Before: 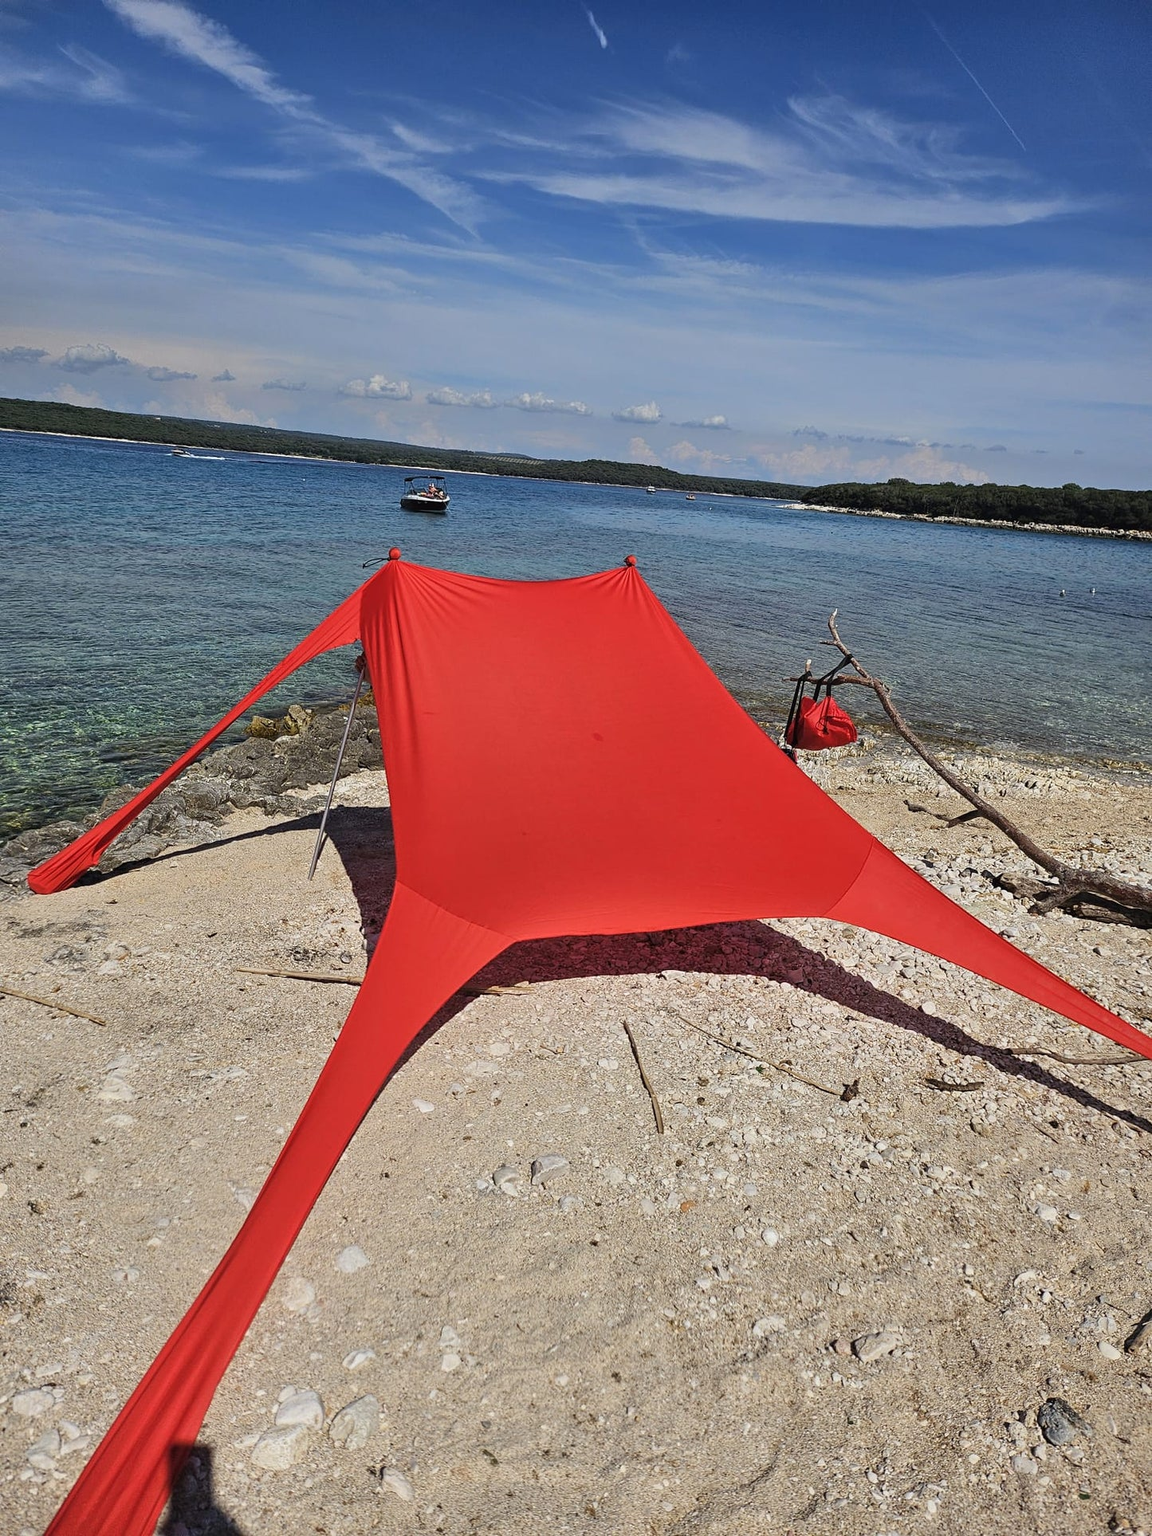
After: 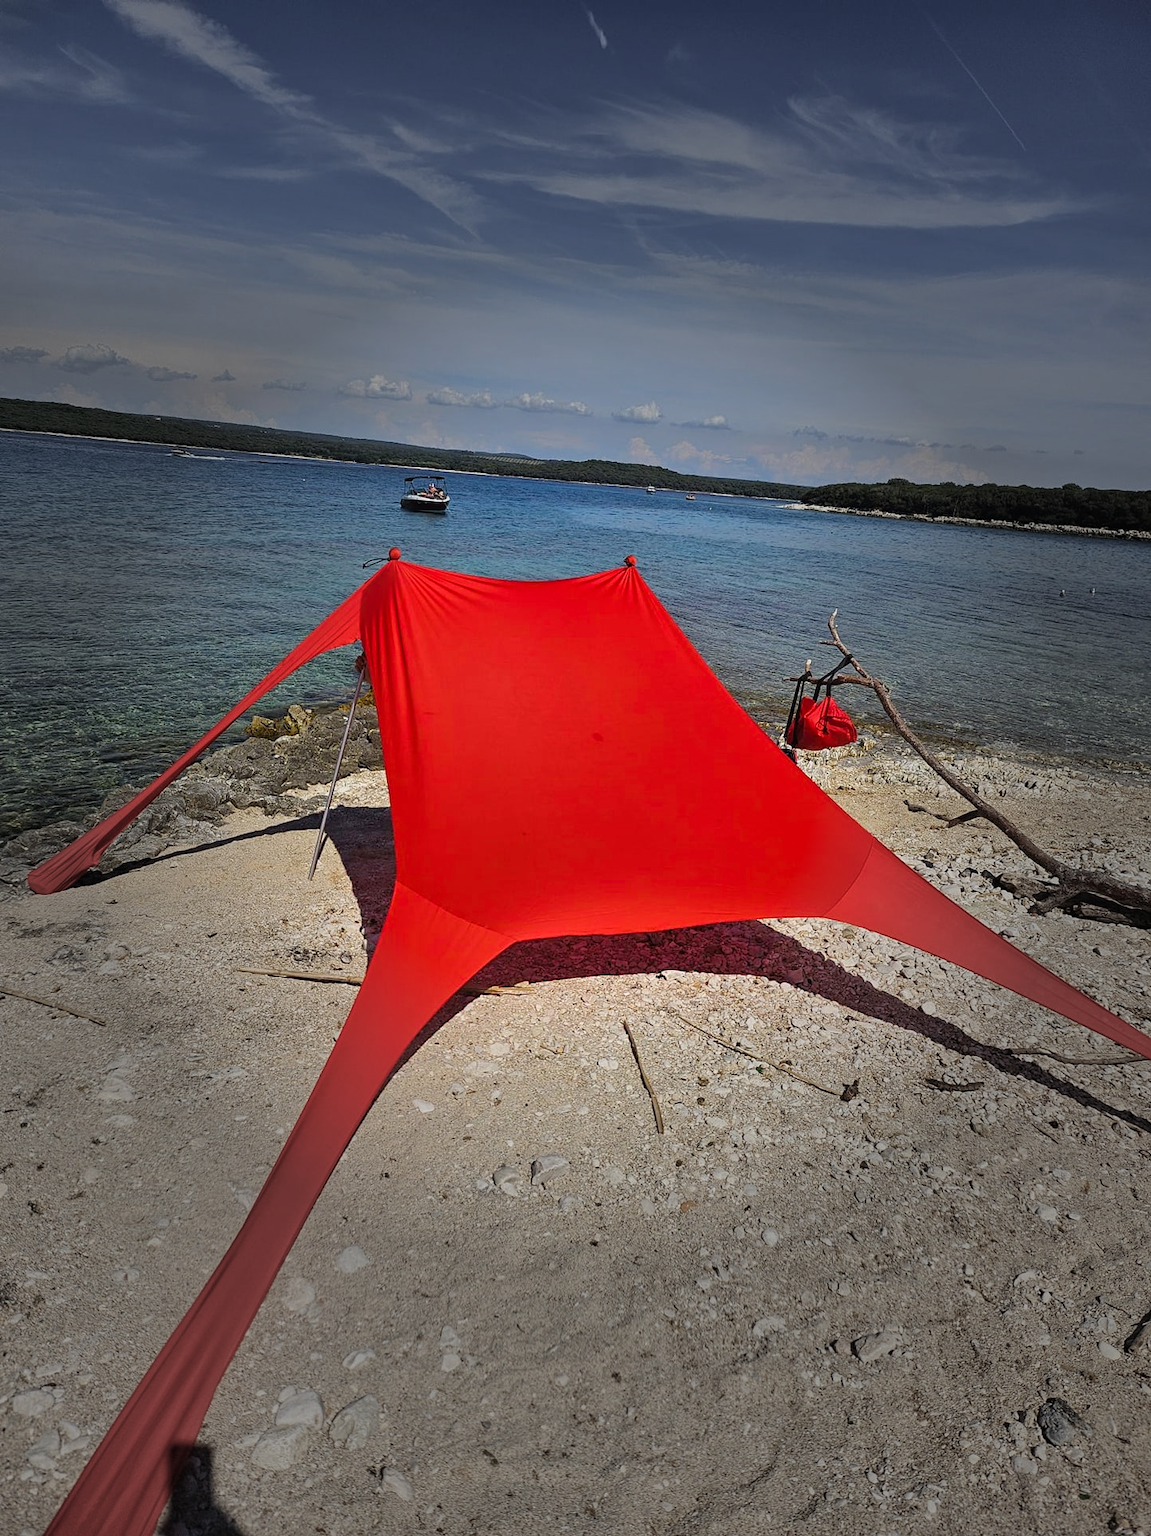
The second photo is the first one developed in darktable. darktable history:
color balance rgb: perceptual saturation grading › global saturation 20%, global vibrance 20%
vignetting: fall-off start 31.28%, fall-off radius 34.64%, brightness -0.575
